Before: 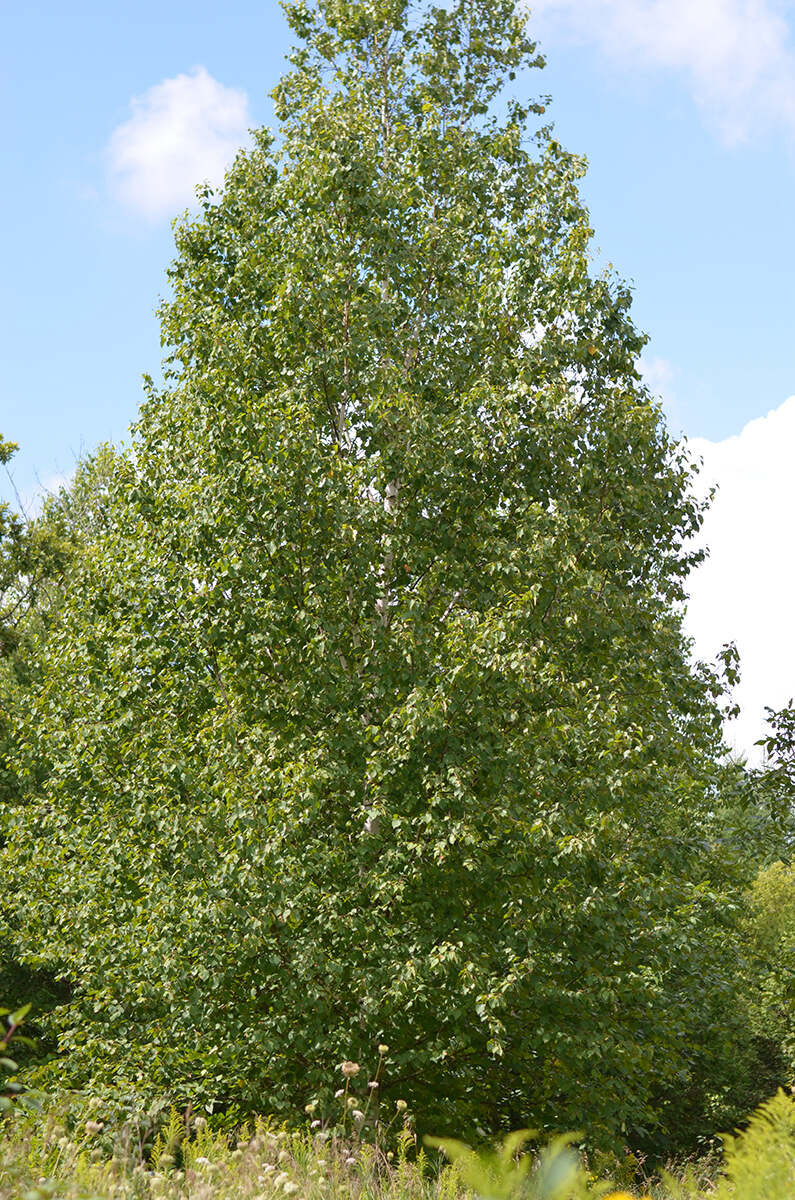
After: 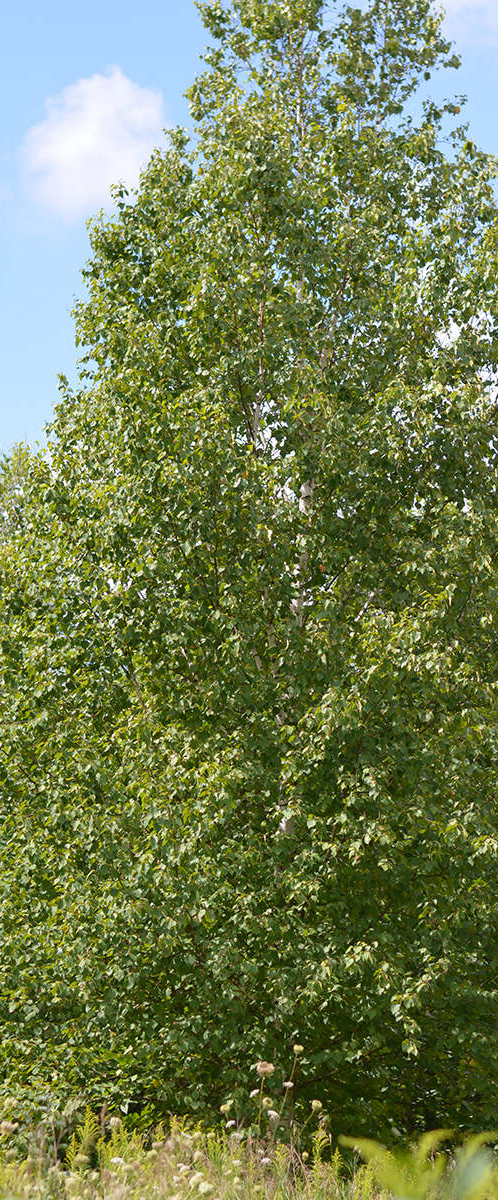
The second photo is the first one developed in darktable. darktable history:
crop: left 10.719%, right 26.54%
